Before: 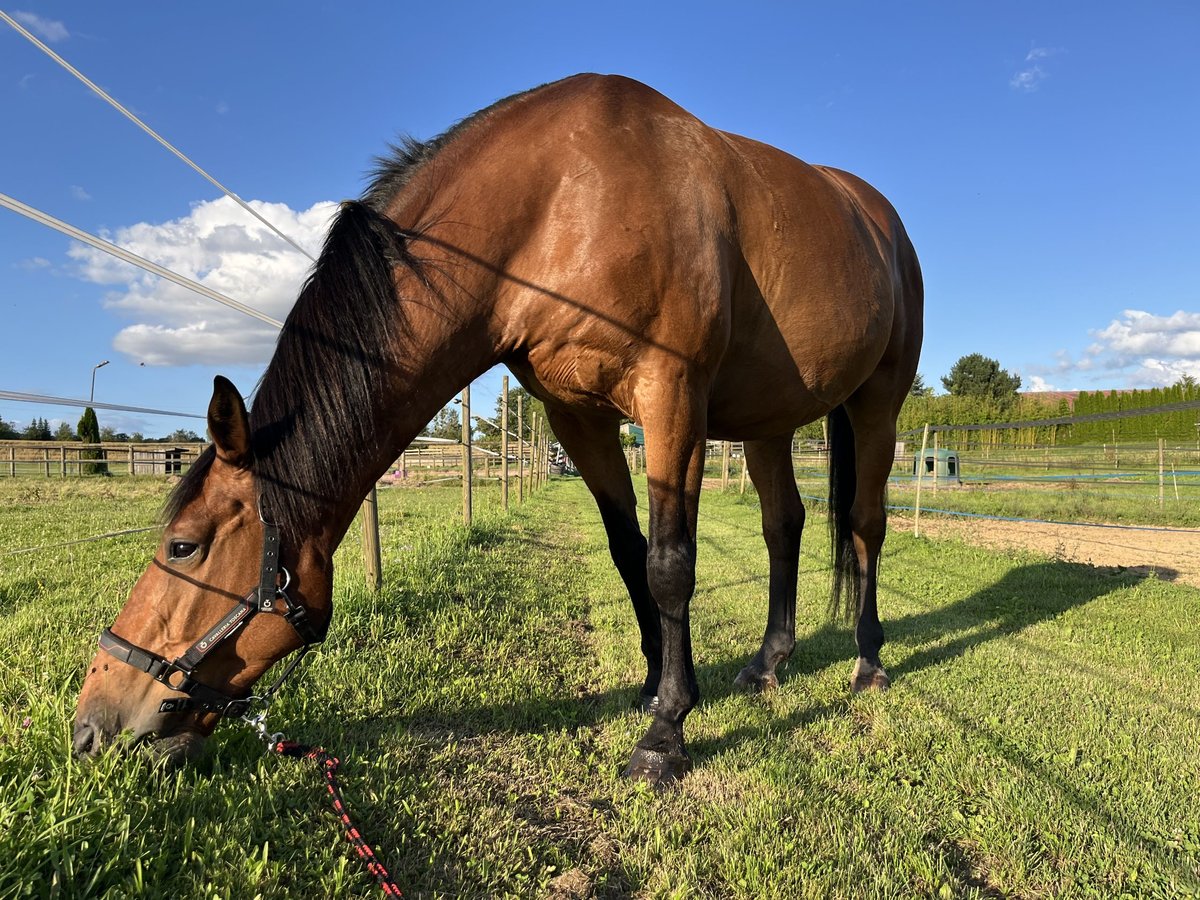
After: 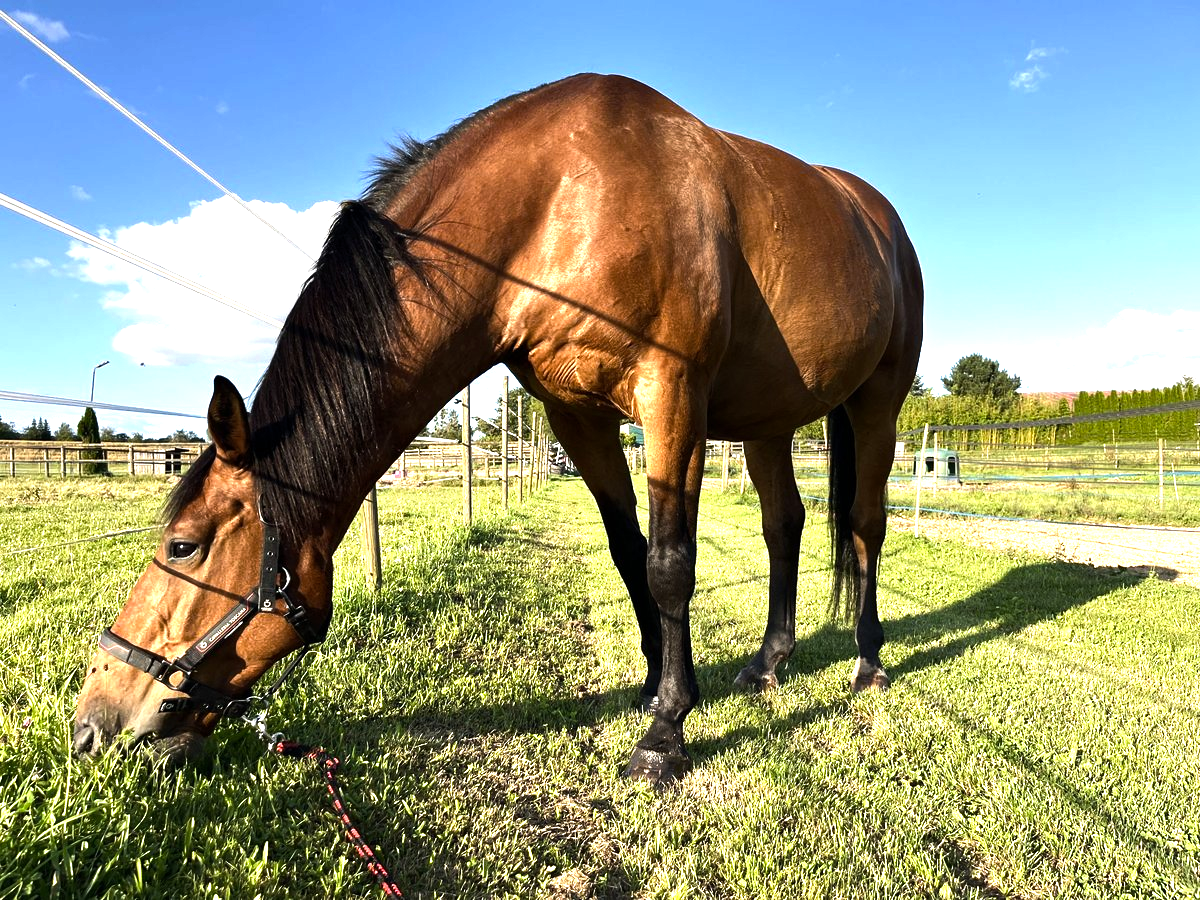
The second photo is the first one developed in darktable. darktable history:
color balance rgb: perceptual saturation grading › global saturation 0.073%, perceptual saturation grading › highlights -19.957%, perceptual saturation grading › shadows 19.113%, perceptual brilliance grading › highlights 47.03%, perceptual brilliance grading › mid-tones 21.207%, perceptual brilliance grading › shadows -6.373%
